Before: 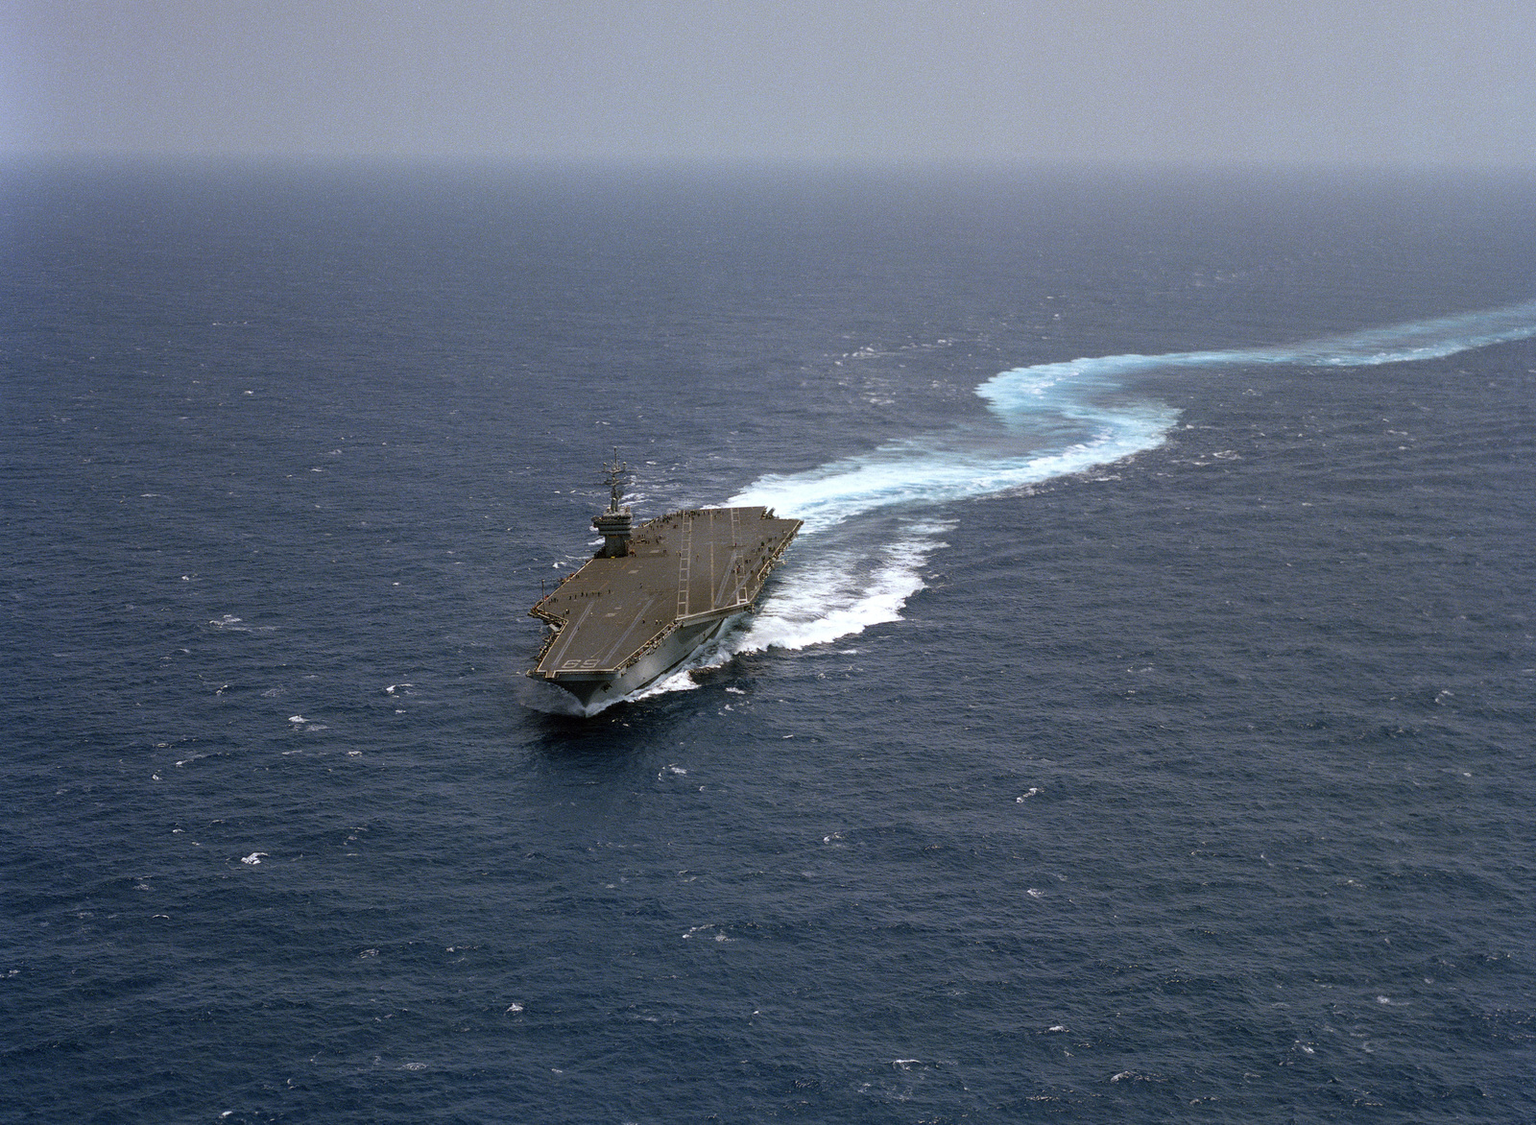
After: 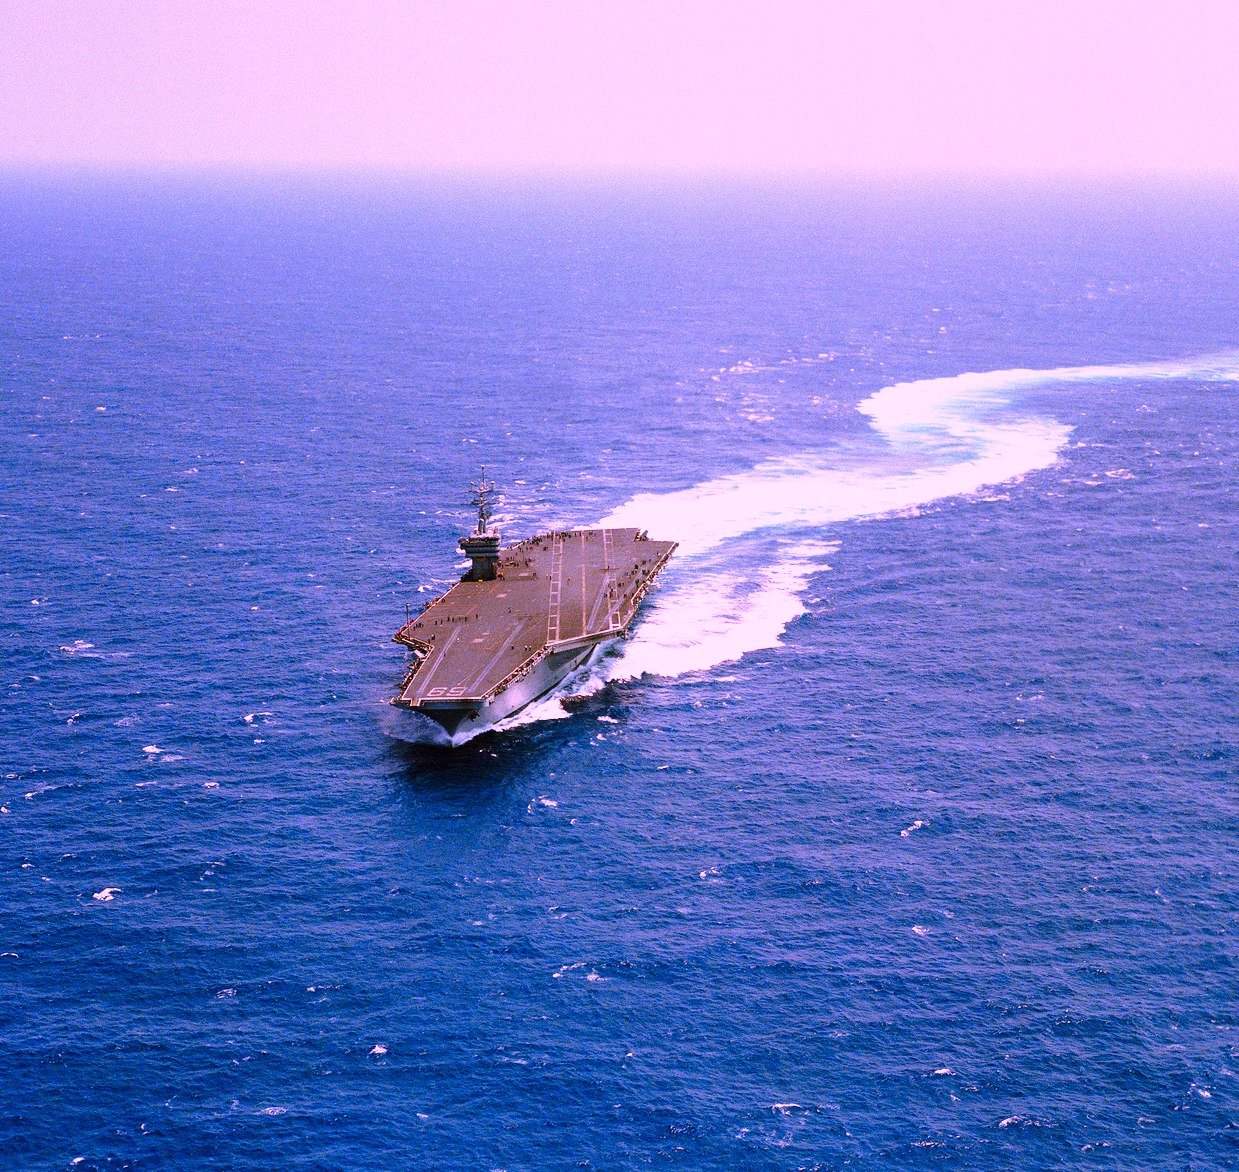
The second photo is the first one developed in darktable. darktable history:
base curve: curves: ch0 [(0, 0) (0.026, 0.03) (0.109, 0.232) (0.351, 0.748) (0.669, 0.968) (1, 1)], preserve colors none
color calibration: illuminant as shot in camera, x 0.358, y 0.373, temperature 4628.91 K
crop: left 9.88%, right 12.664%
color correction: highlights a* 19.5, highlights b* -11.53, saturation 1.69
